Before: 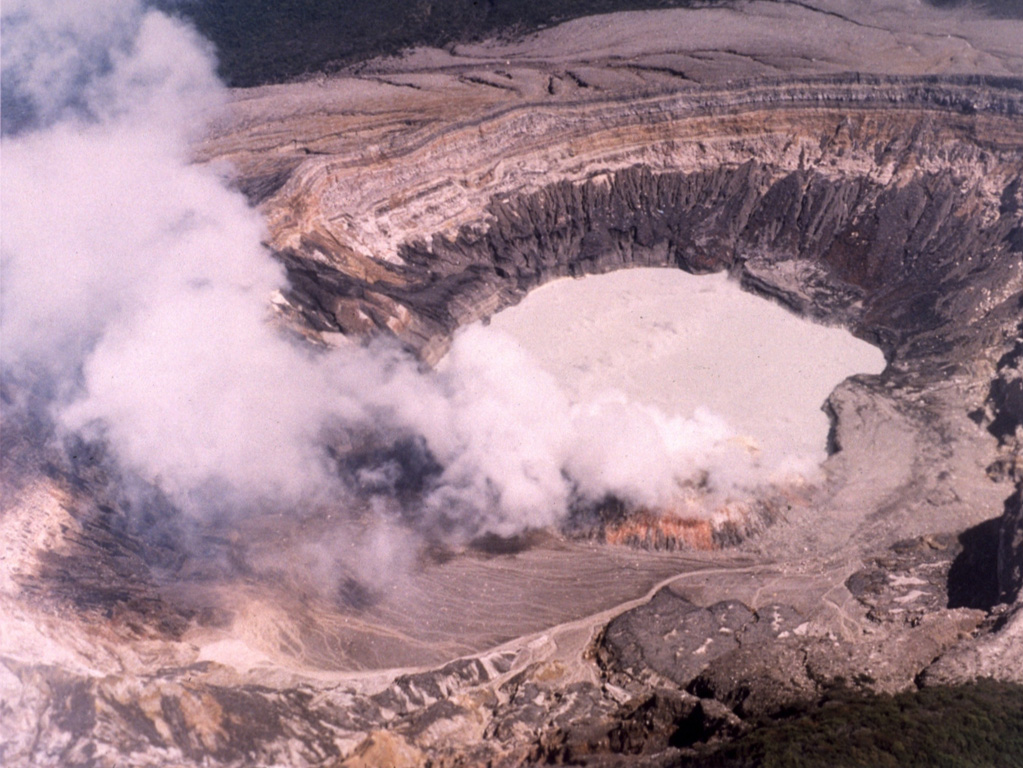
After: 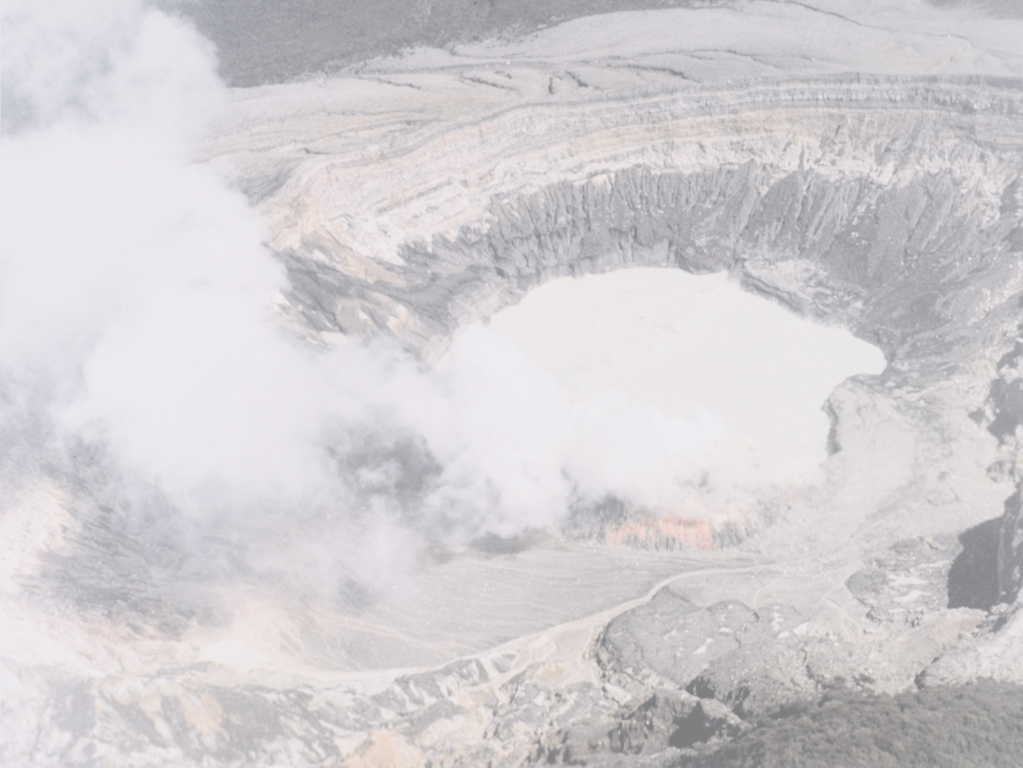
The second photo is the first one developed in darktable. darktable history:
tone curve: curves: ch0 [(0, 0.023) (0.132, 0.075) (0.256, 0.2) (0.454, 0.495) (0.708, 0.78) (0.844, 0.896) (1, 0.98)]; ch1 [(0, 0) (0.37, 0.308) (0.478, 0.46) (0.499, 0.5) (0.513, 0.508) (0.526, 0.533) (0.59, 0.612) (0.764, 0.804) (1, 1)]; ch2 [(0, 0) (0.312, 0.313) (0.461, 0.454) (0.48, 0.477) (0.503, 0.5) (0.526, 0.54) (0.564, 0.595) (0.631, 0.676) (0.713, 0.767) (0.985, 0.966)], color space Lab, independent channels
contrast brightness saturation: contrast -0.32, brightness 0.75, saturation -0.78
